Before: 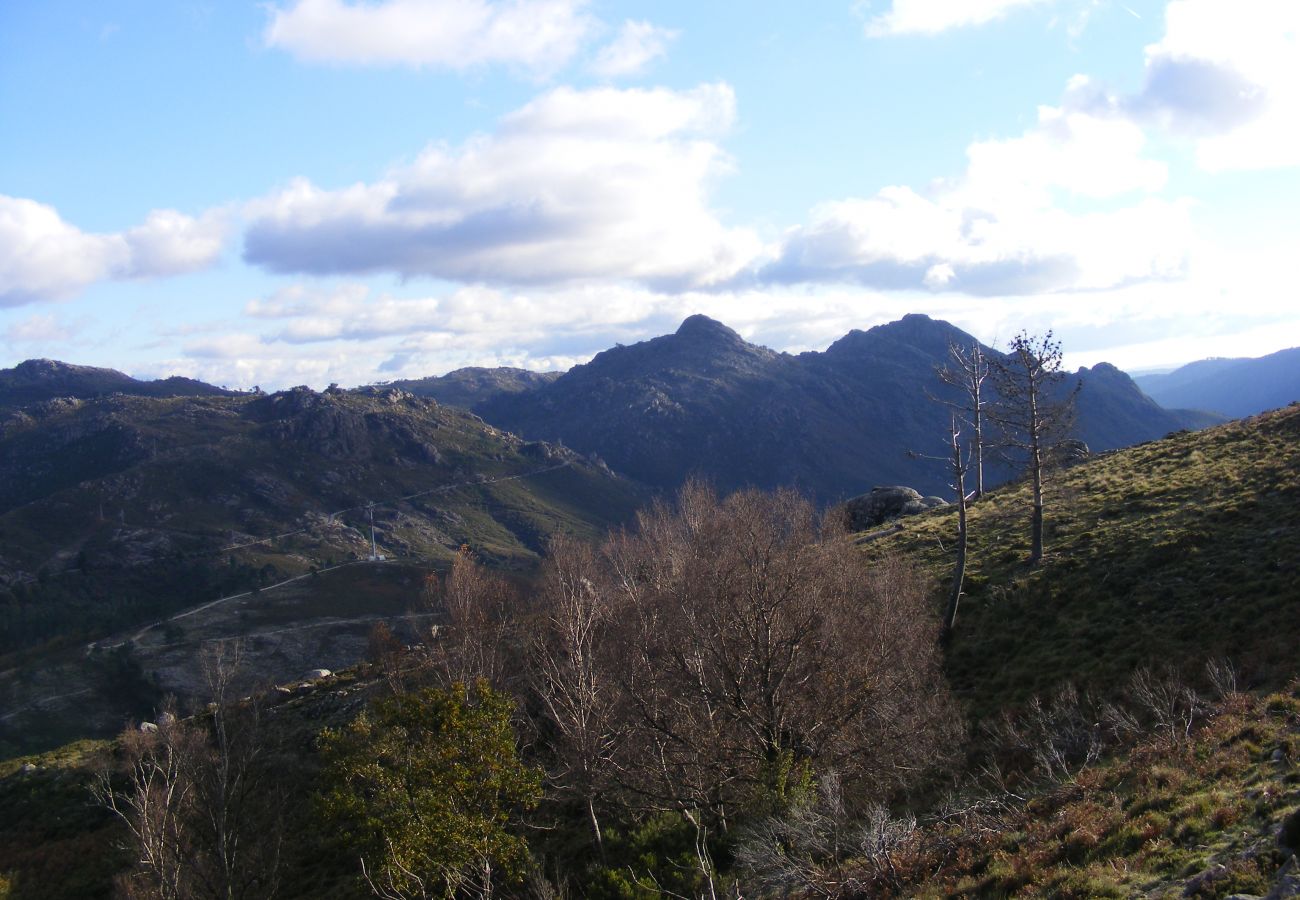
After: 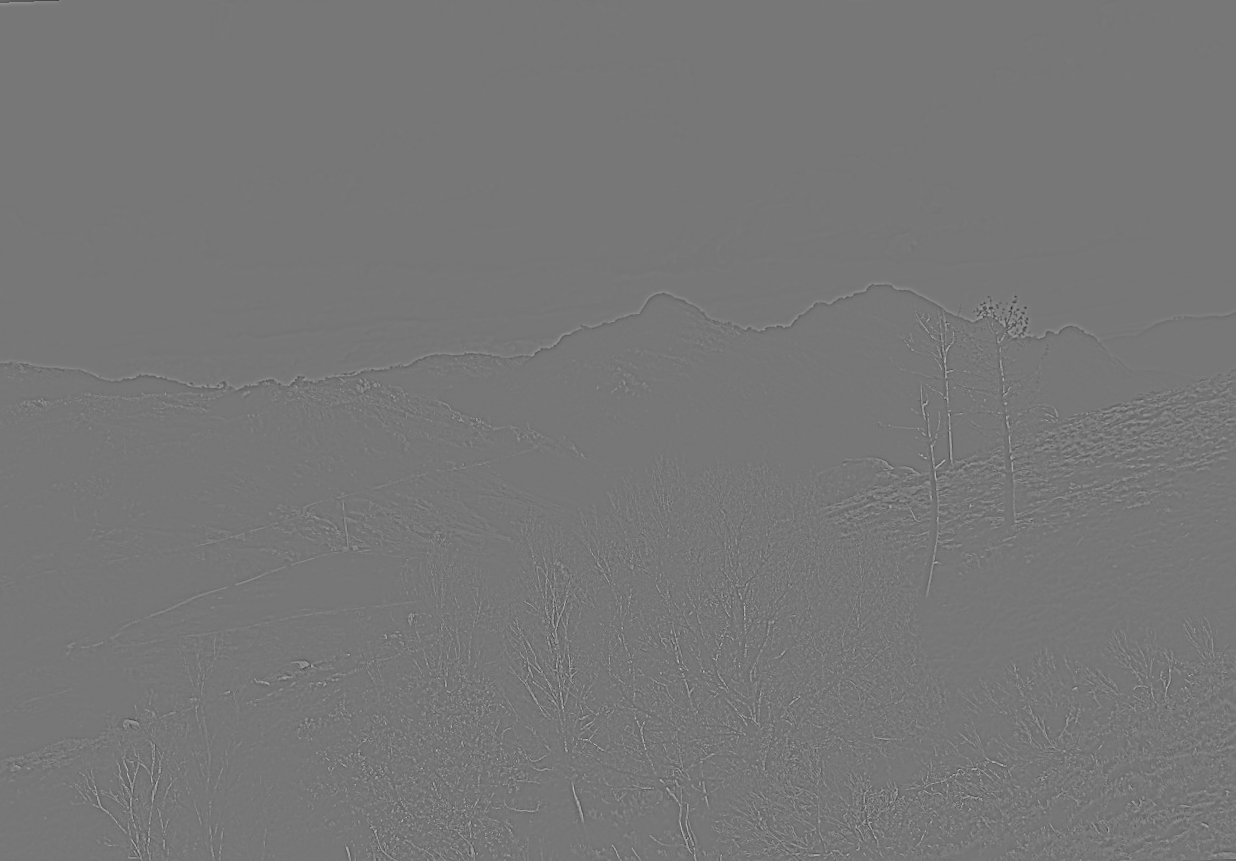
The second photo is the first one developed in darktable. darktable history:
sharpen: on, module defaults
highpass: sharpness 5.84%, contrast boost 8.44%
white balance: red 0.983, blue 1.036
rotate and perspective: rotation -2.12°, lens shift (vertical) 0.009, lens shift (horizontal) -0.008, automatic cropping original format, crop left 0.036, crop right 0.964, crop top 0.05, crop bottom 0.959
